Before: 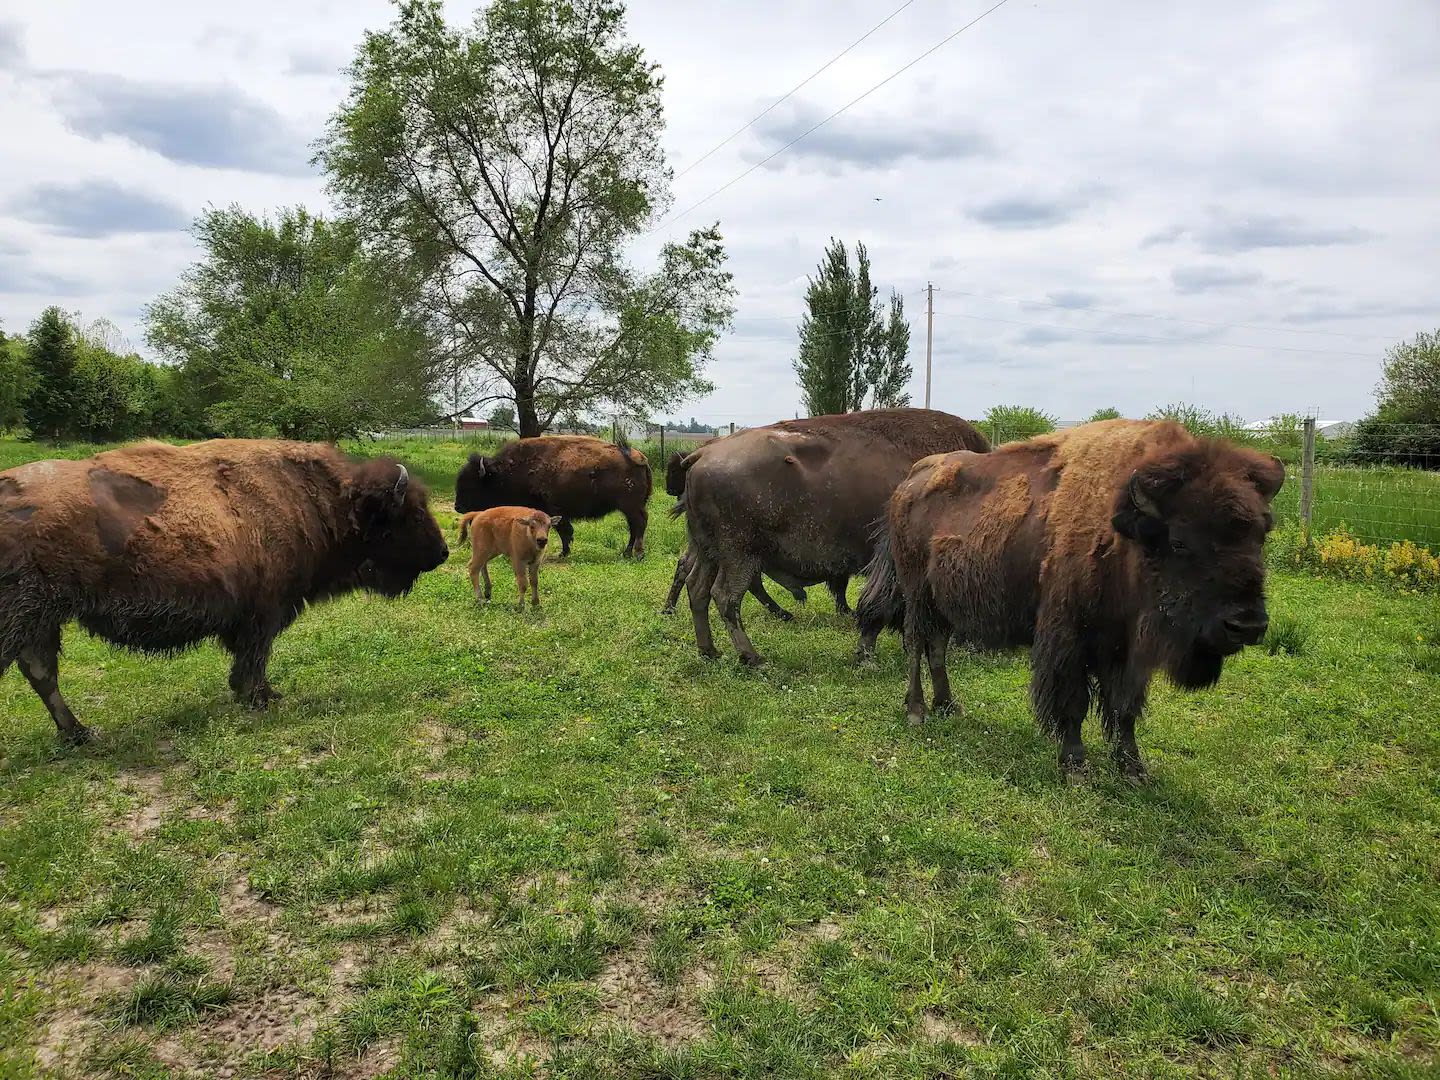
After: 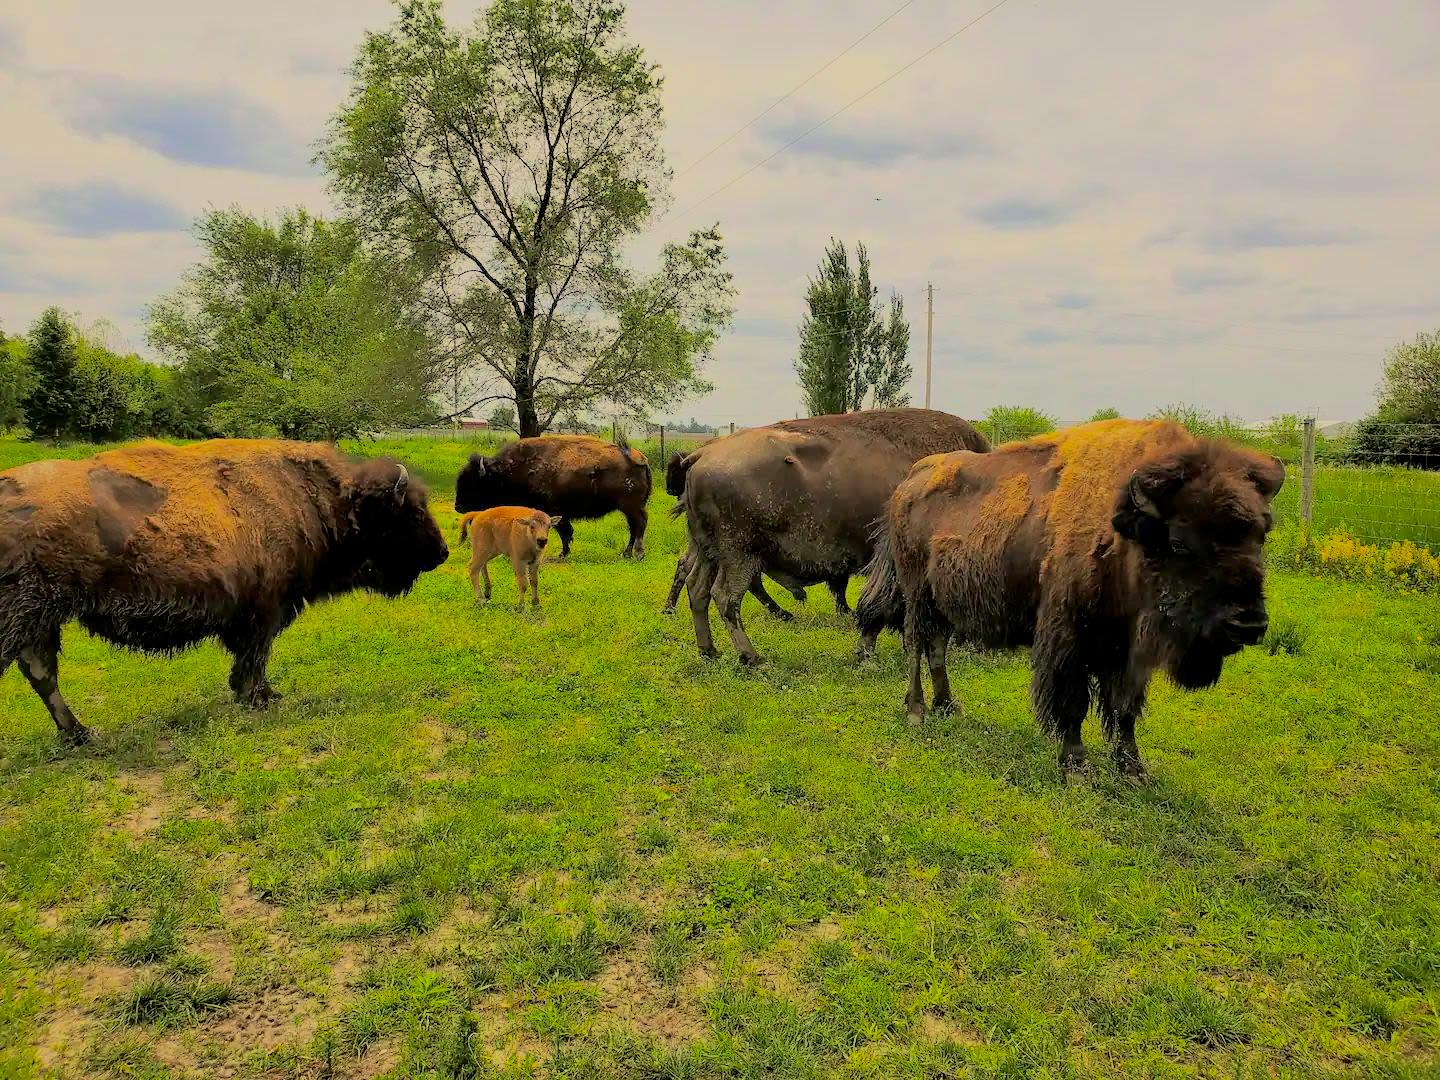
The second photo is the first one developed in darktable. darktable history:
filmic rgb: middle gray luminance 3.48%, black relative exposure -5.96 EV, white relative exposure 6.31 EV, dynamic range scaling 22.36%, target black luminance 0%, hardness 2.34, latitude 46.77%, contrast 0.775, highlights saturation mix 99.18%, shadows ↔ highlights balance 0.047%, color science v6 (2022)
color correction: highlights a* 2.64, highlights b* 23.19
exposure: black level correction 0.001, exposure 0.498 EV, compensate highlight preservation false
